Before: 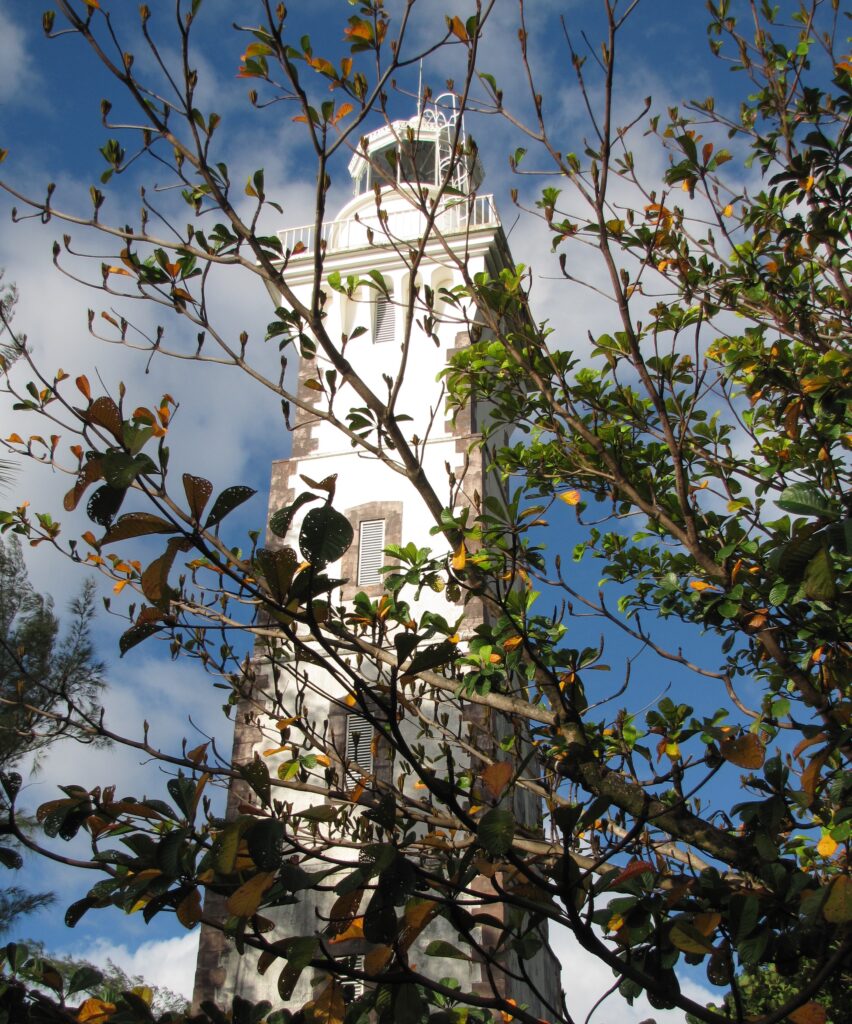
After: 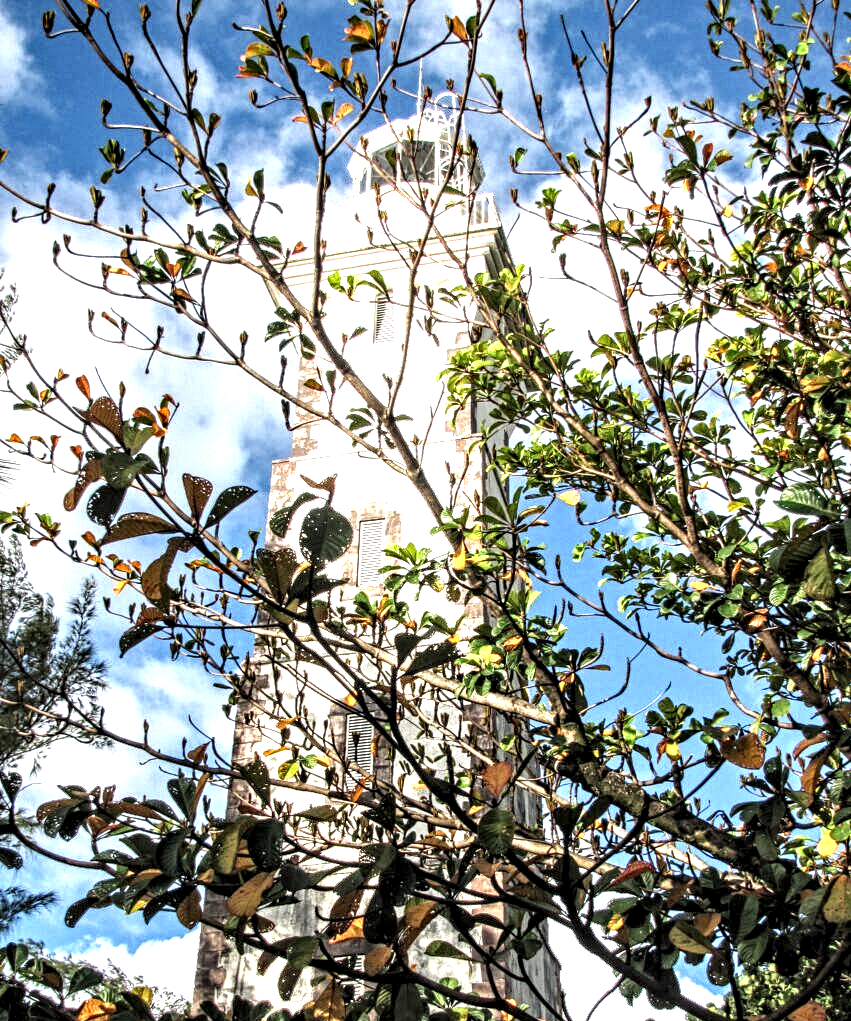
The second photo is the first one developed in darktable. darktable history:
local contrast: highlights 60%, shadows 60%, detail 160%
crop: top 0.053%, bottom 0.153%
contrast equalizer: octaves 7, y [[0.5, 0.542, 0.583, 0.625, 0.667, 0.708], [0.5 ×6], [0.5 ×6], [0 ×6], [0 ×6]]
exposure: black level correction 0, exposure 1.388 EV, compensate highlight preservation false
